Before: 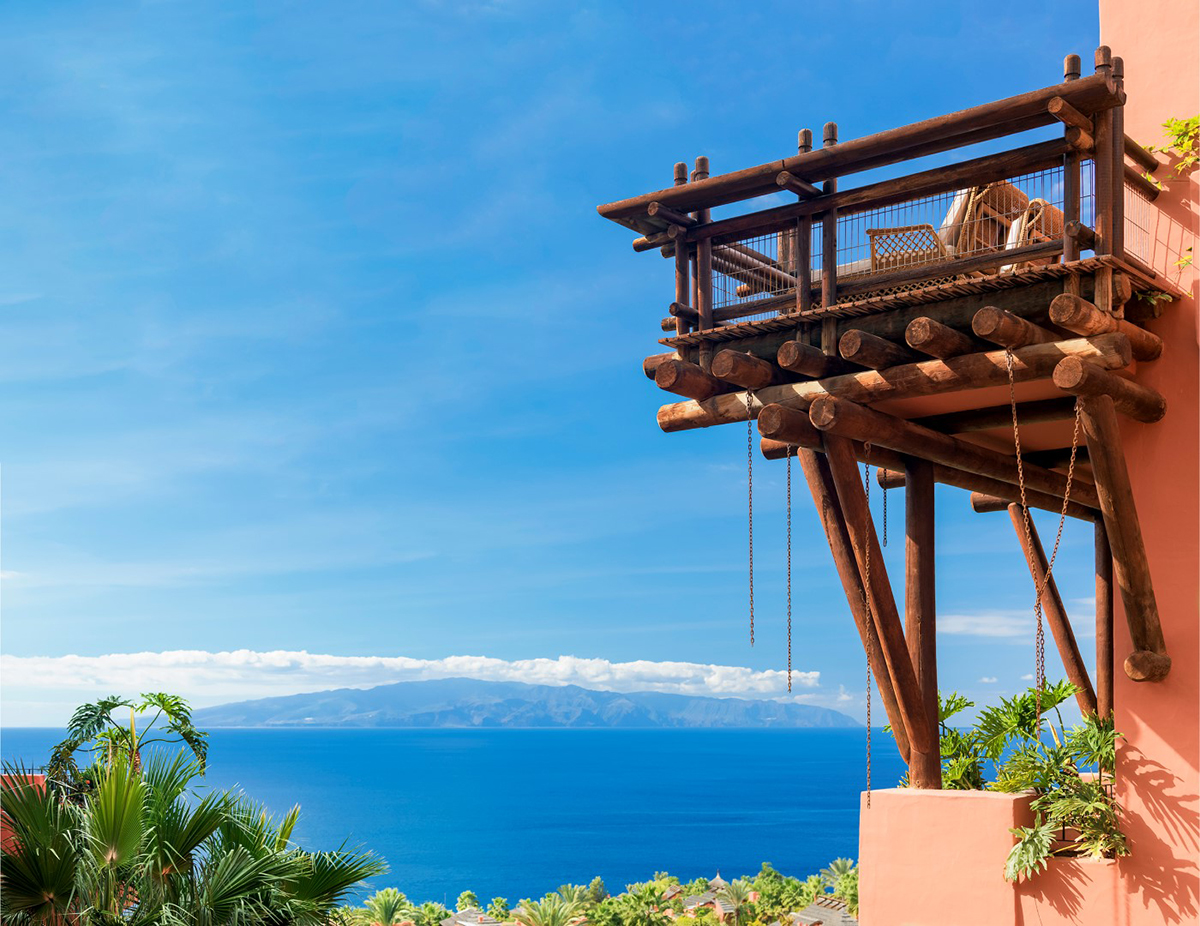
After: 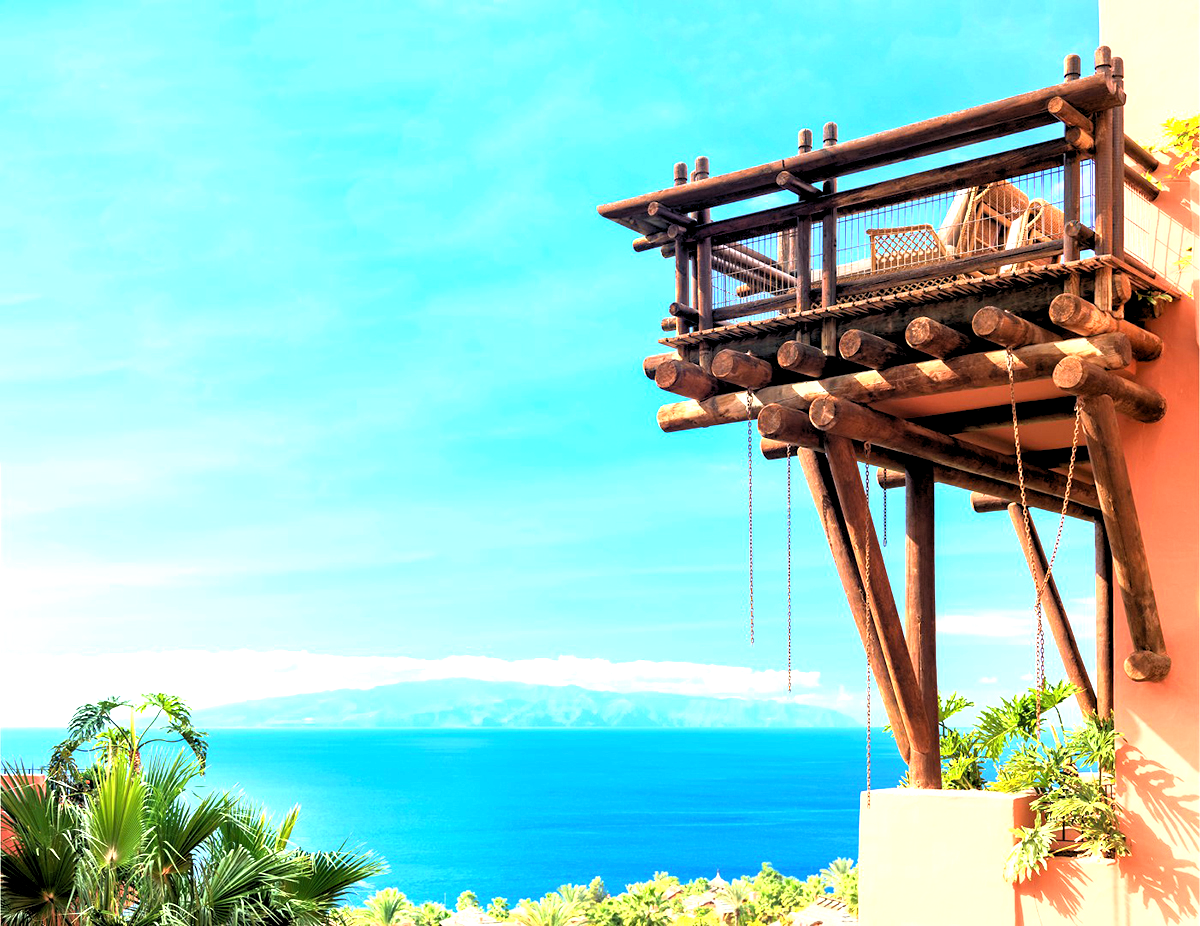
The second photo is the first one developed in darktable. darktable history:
base curve: curves: ch0 [(0.017, 0) (0.425, 0.441) (0.844, 0.933) (1, 1)]
exposure: black level correction 0, exposure 1.441 EV, compensate highlight preservation false
